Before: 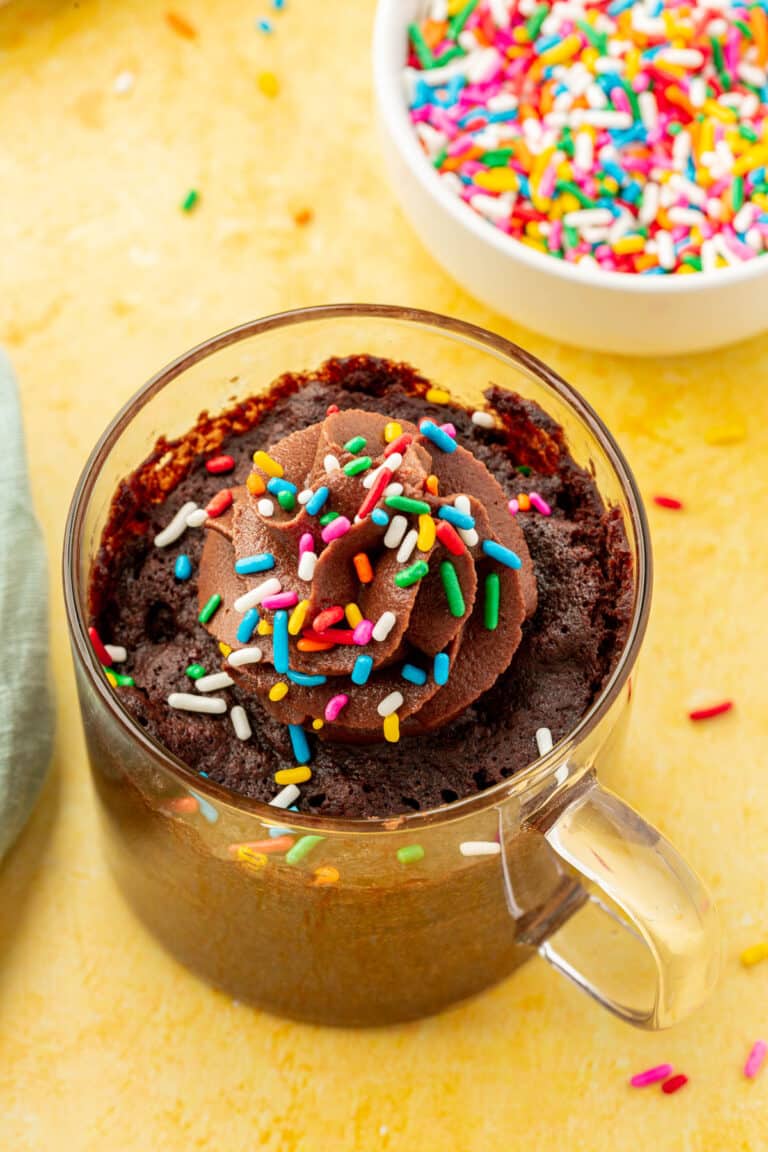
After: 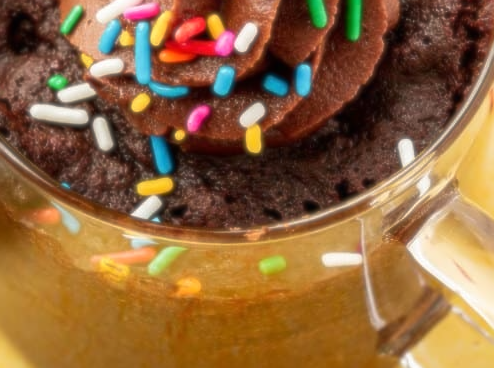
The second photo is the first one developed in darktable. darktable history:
crop: left 18.091%, top 51.13%, right 17.525%, bottom 16.85%
sharpen: on, module defaults
soften: size 8.67%, mix 49%
